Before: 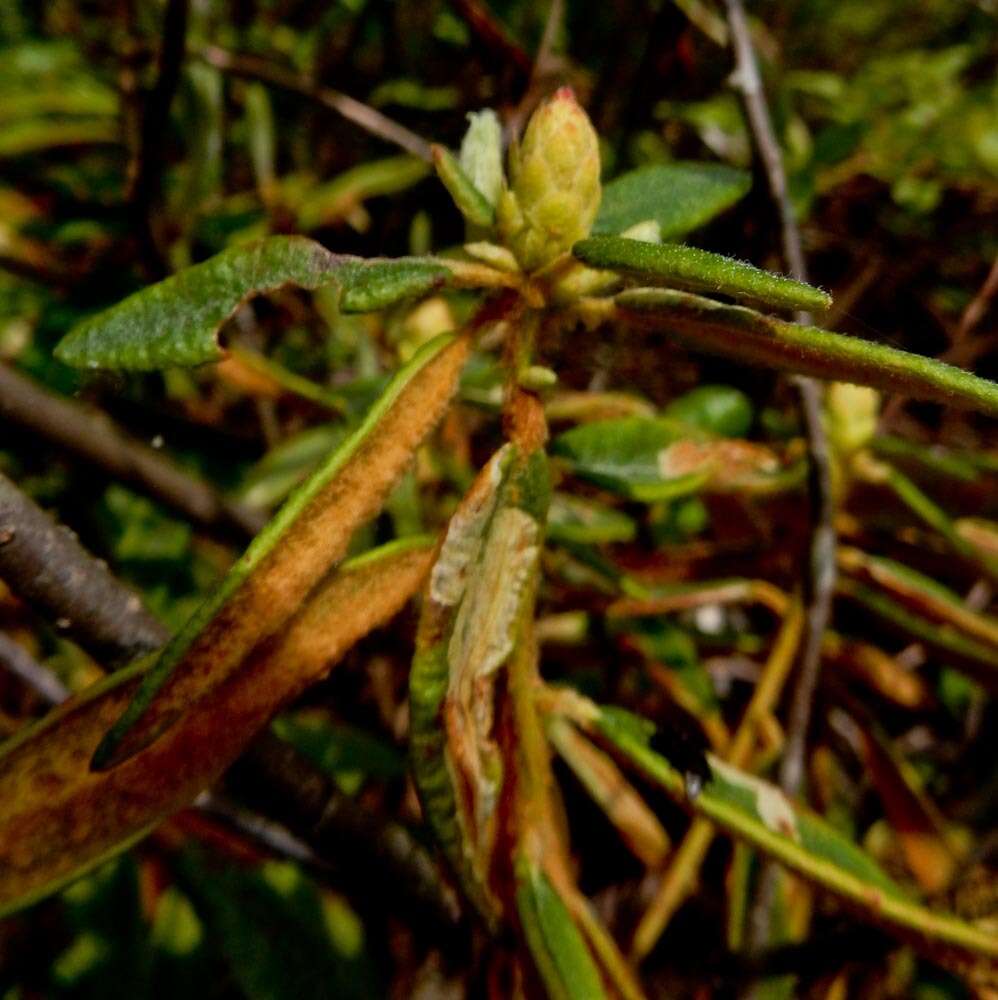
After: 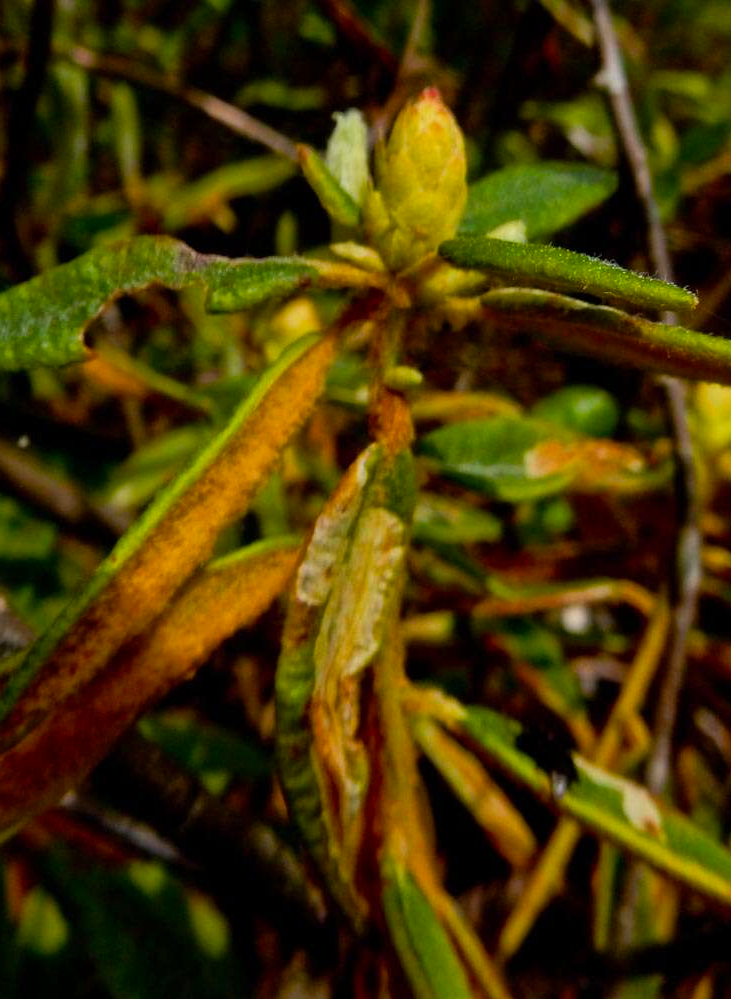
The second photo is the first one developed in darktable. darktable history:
color balance rgb: perceptual saturation grading › global saturation 20%, global vibrance 20%
crop: left 13.443%, right 13.31%
